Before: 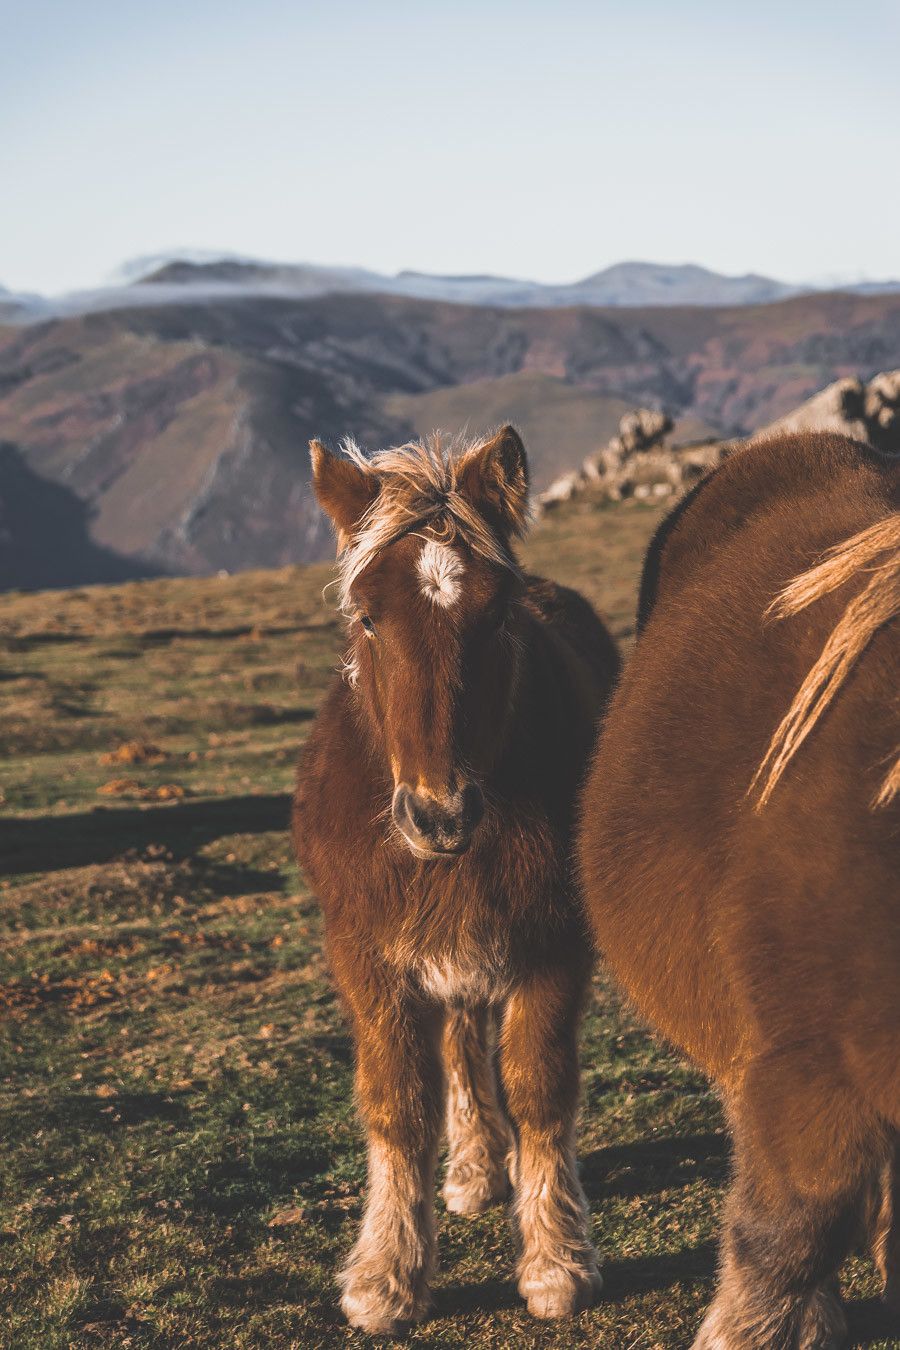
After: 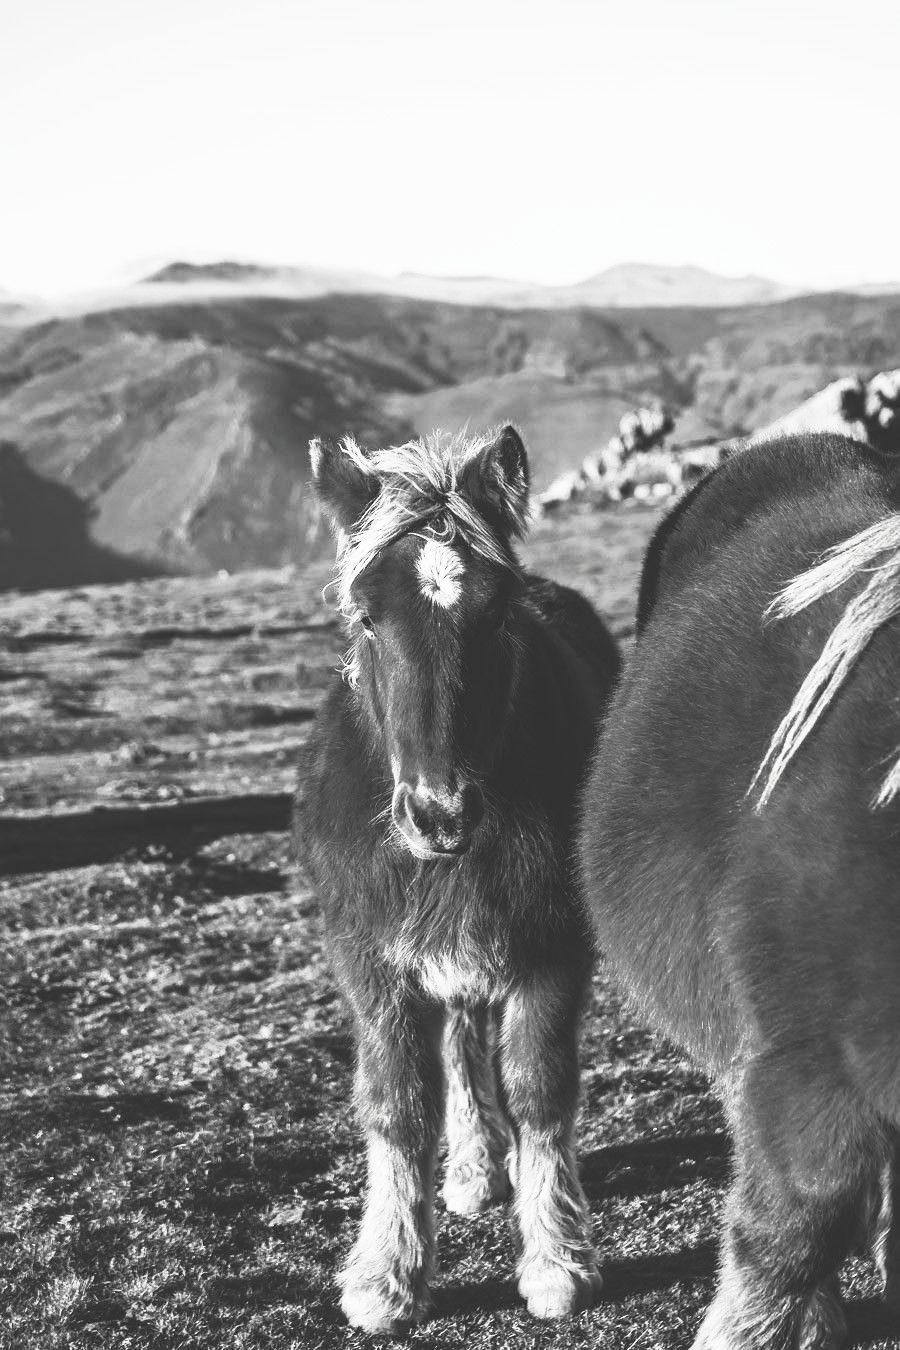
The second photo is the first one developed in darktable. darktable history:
contrast brightness saturation: contrast 0.533, brightness 0.457, saturation -0.994
color balance rgb: global offset › chroma 0.151%, global offset › hue 253.07°, shadows fall-off 299.299%, white fulcrum 1.99 EV, highlights fall-off 299.082%, linear chroma grading › global chroma 14.625%, perceptual saturation grading › global saturation -0.505%, mask middle-gray fulcrum 99.255%, contrast gray fulcrum 38.423%
